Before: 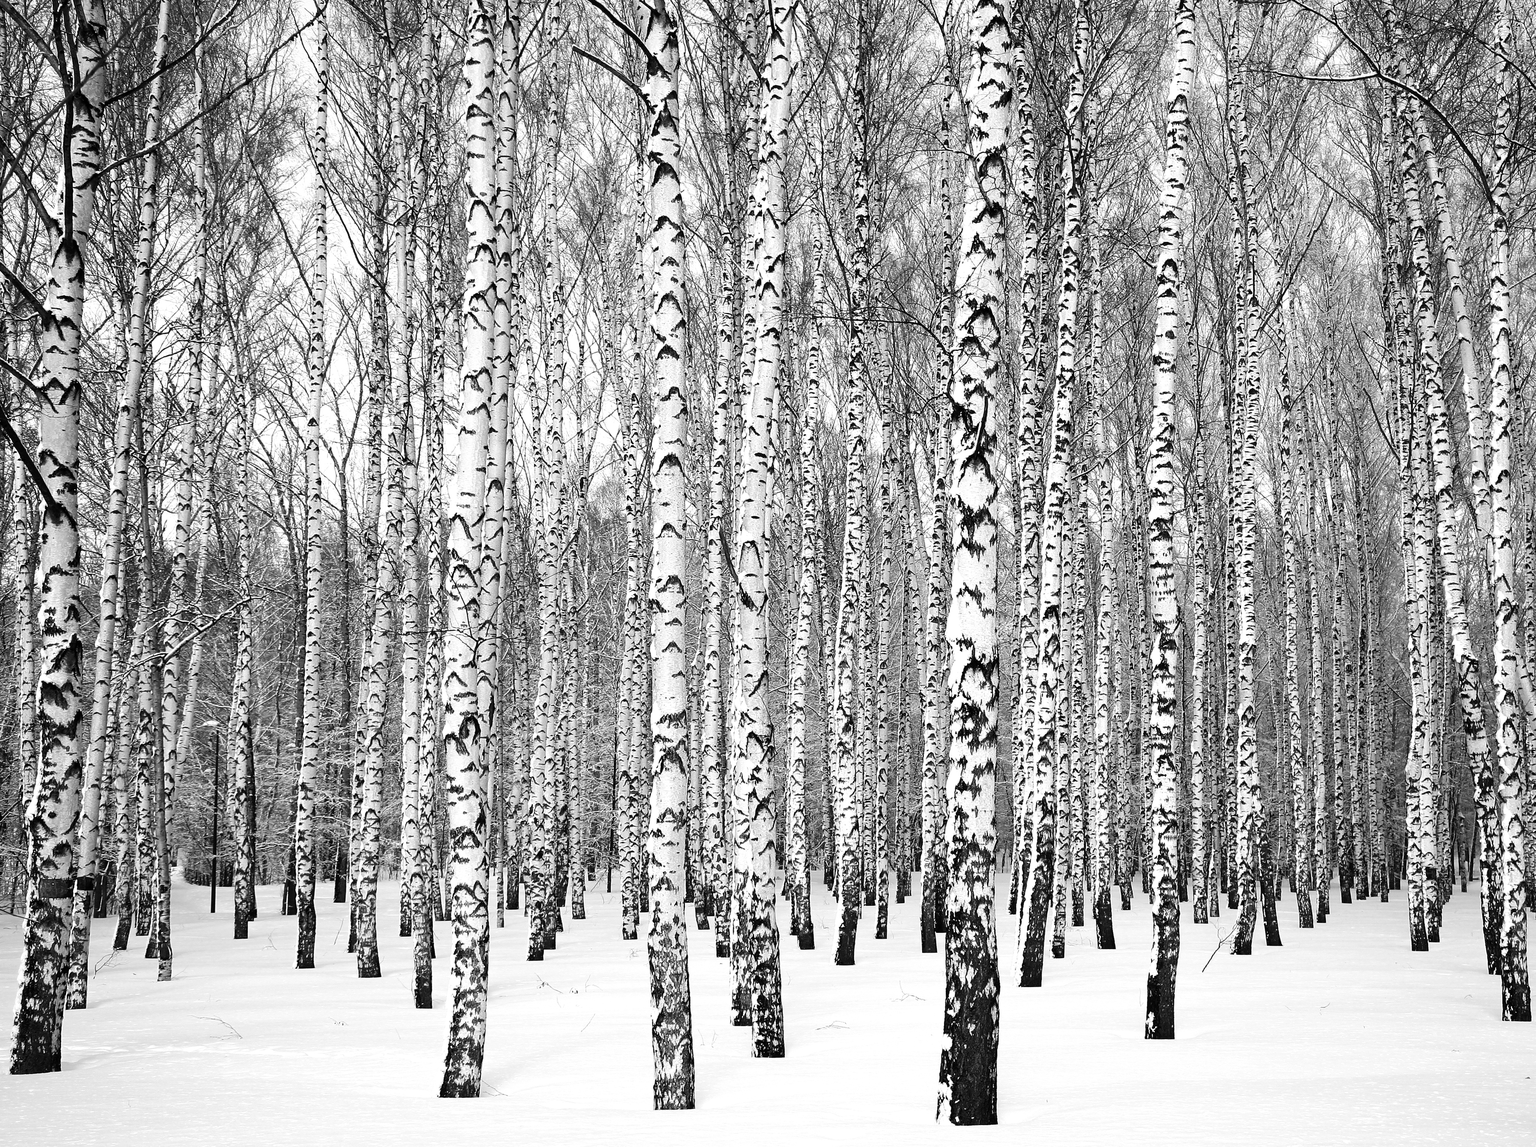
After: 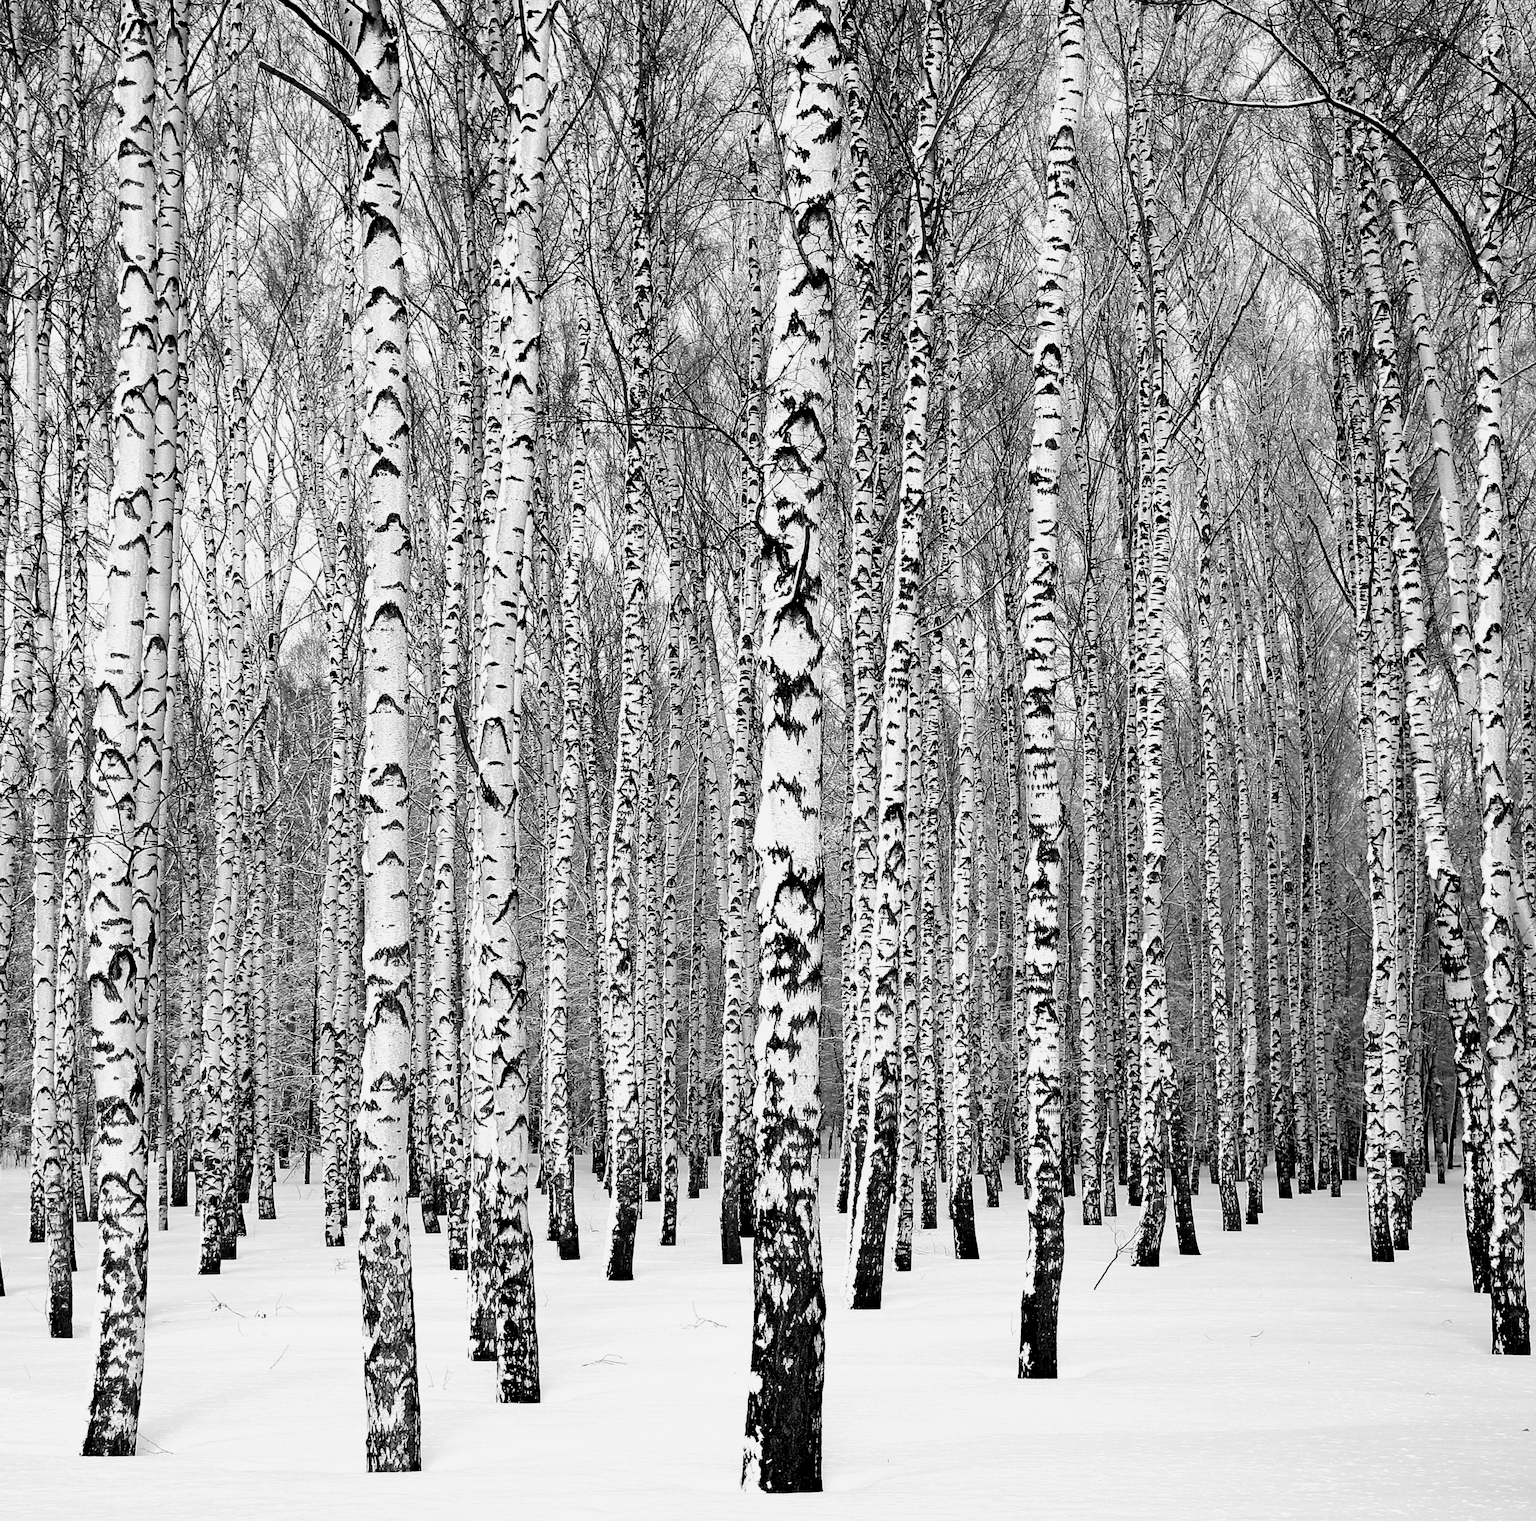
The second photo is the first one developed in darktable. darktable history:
crop and rotate: left 24.6%
exposure: black level correction 0.009, exposure -0.159 EV, compensate highlight preservation false
